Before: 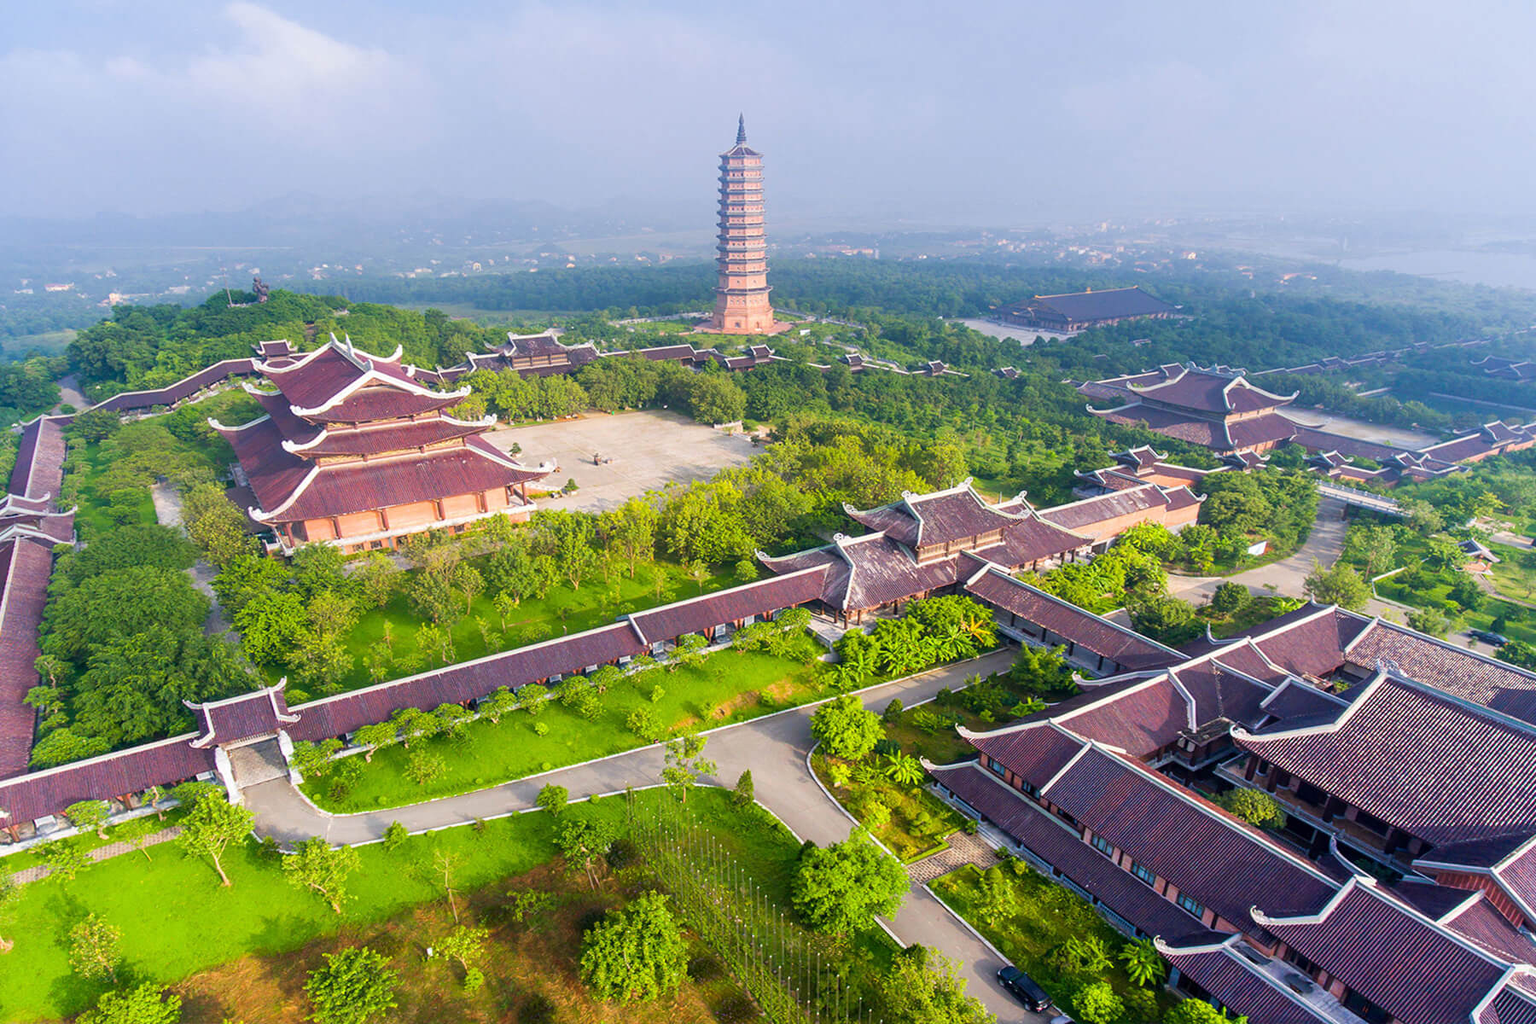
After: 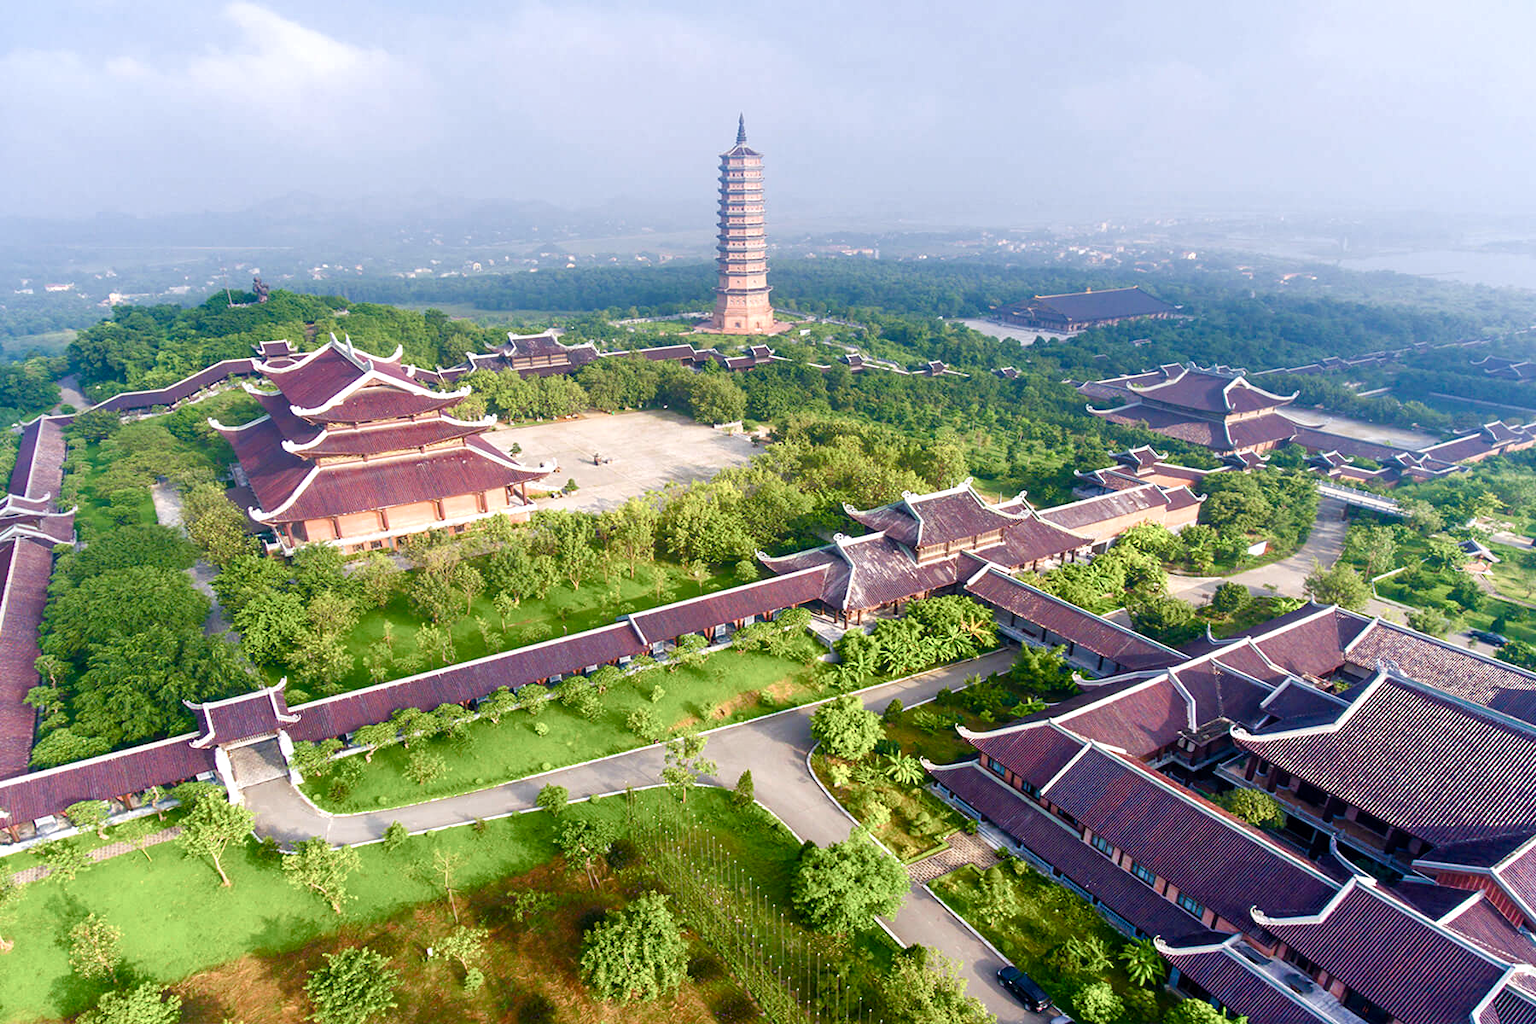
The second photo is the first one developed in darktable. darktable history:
color balance rgb: linear chroma grading › shadows -1.481%, linear chroma grading › highlights -14.041%, linear chroma grading › global chroma -9.461%, linear chroma grading › mid-tones -10.142%, perceptual saturation grading › global saturation 20%, perceptual saturation grading › highlights -50.388%, perceptual saturation grading › shadows 30.005%, perceptual brilliance grading › global brilliance 3.127%, global vibrance 30.515%, contrast 9.804%
